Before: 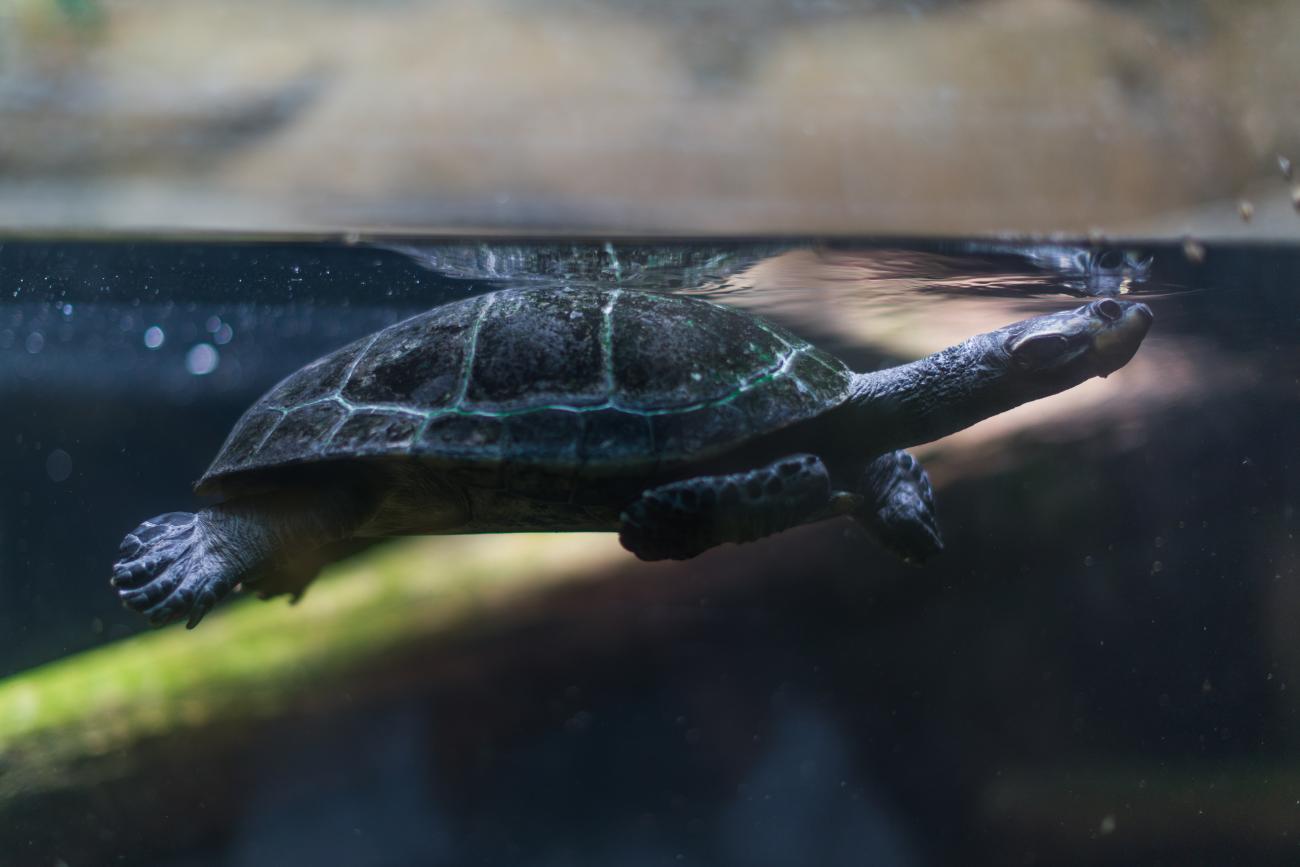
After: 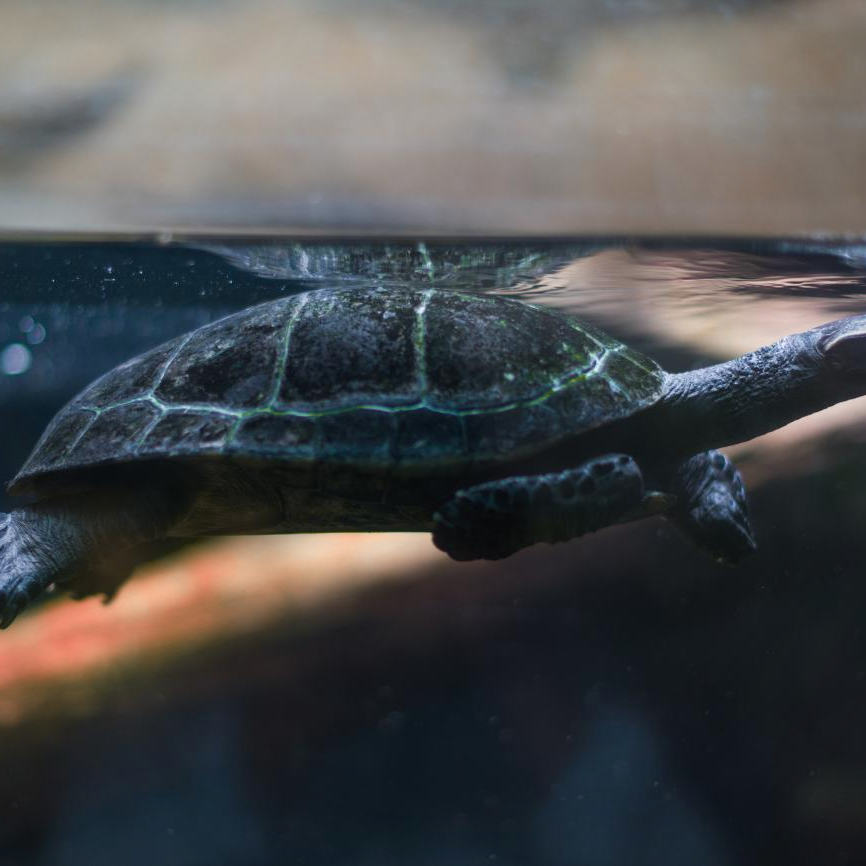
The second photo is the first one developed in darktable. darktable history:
crop and rotate: left 14.404%, right 18.949%
vignetting: fall-off radius 61.1%, brightness -0.32, saturation -0.059
color zones: curves: ch2 [(0, 0.488) (0.143, 0.417) (0.286, 0.212) (0.429, 0.179) (0.571, 0.154) (0.714, 0.415) (0.857, 0.495) (1, 0.488)]
